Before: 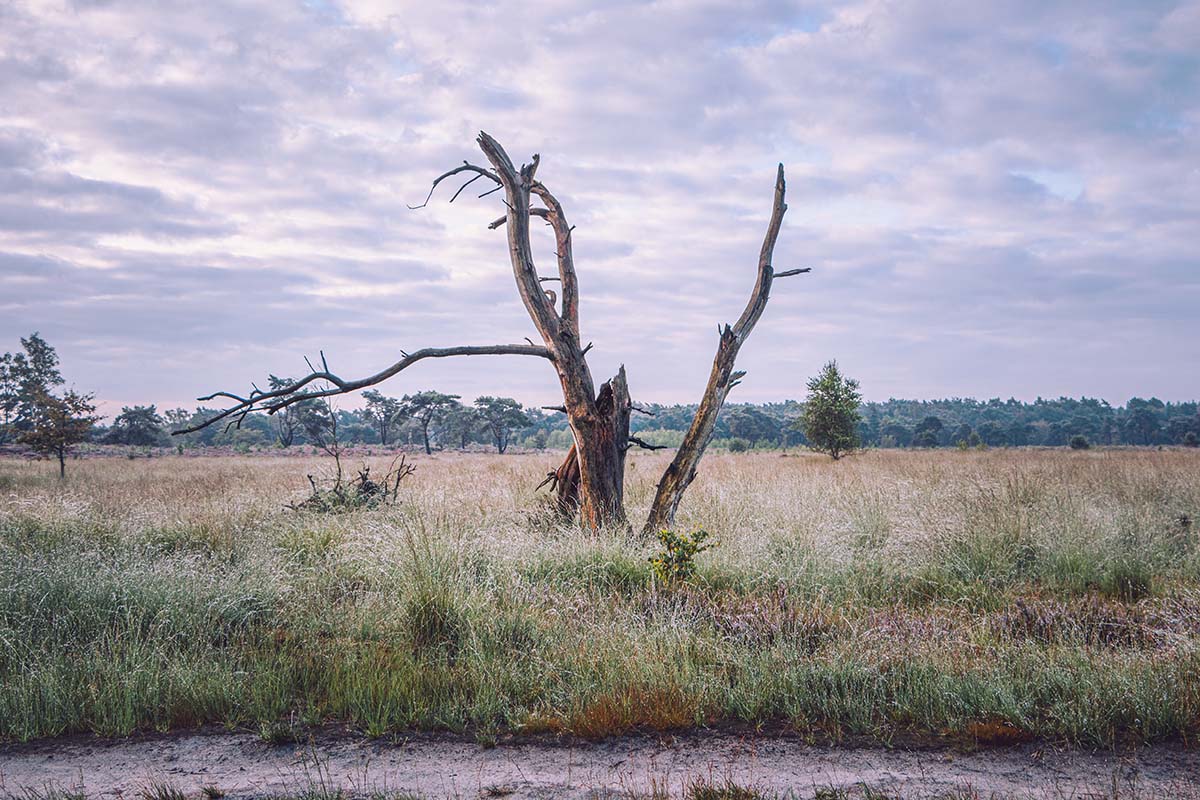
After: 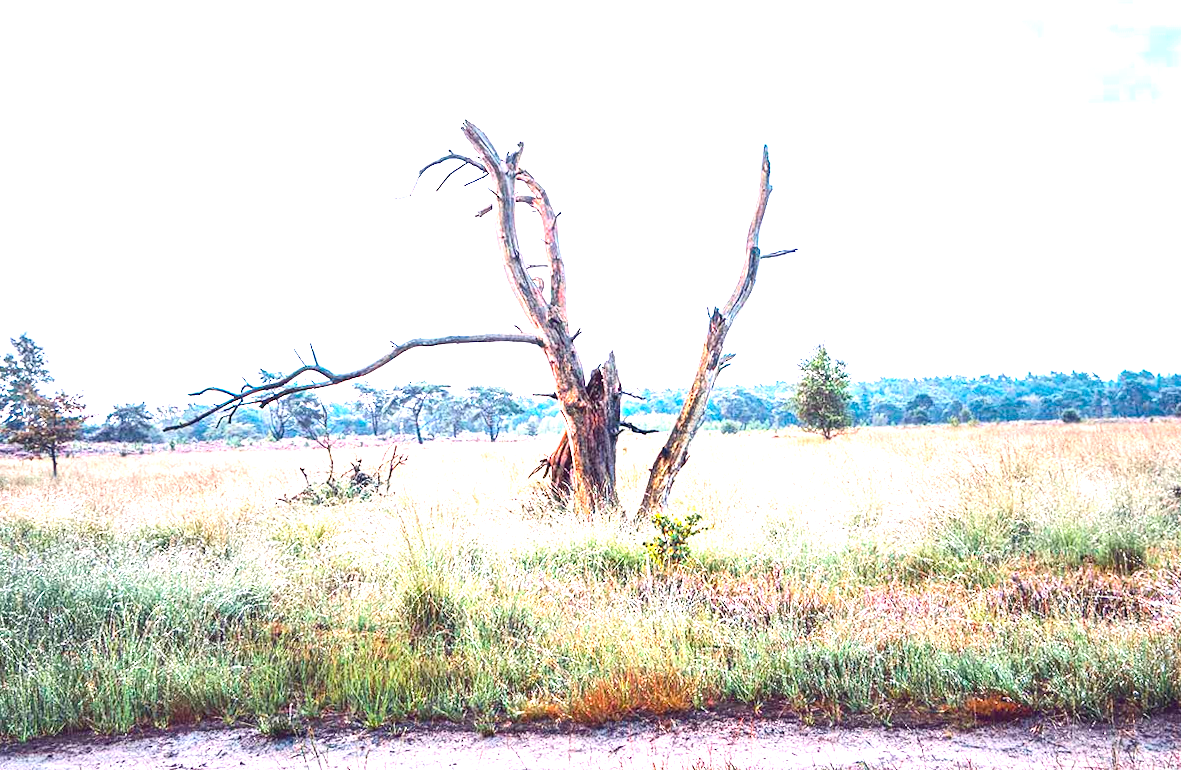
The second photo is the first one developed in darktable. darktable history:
contrast brightness saturation: contrast 0.15, brightness -0.01, saturation 0.1
rotate and perspective: rotation -1.42°, crop left 0.016, crop right 0.984, crop top 0.035, crop bottom 0.965
exposure: black level correction 0, exposure 1.975 EV, compensate exposure bias true, compensate highlight preservation false
